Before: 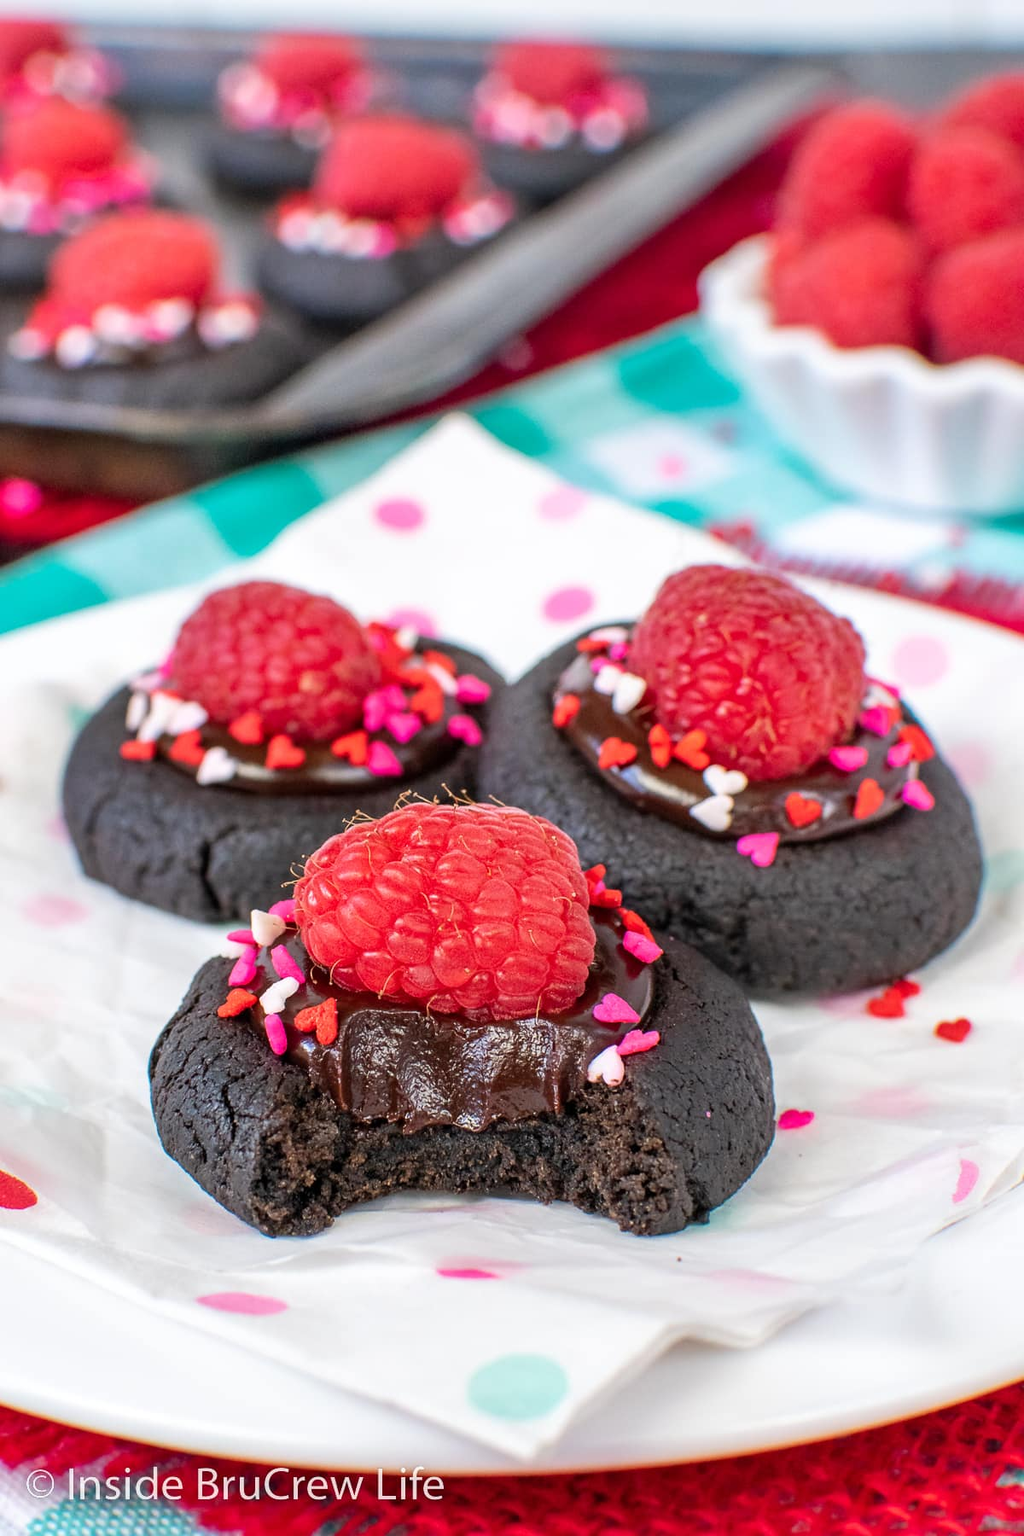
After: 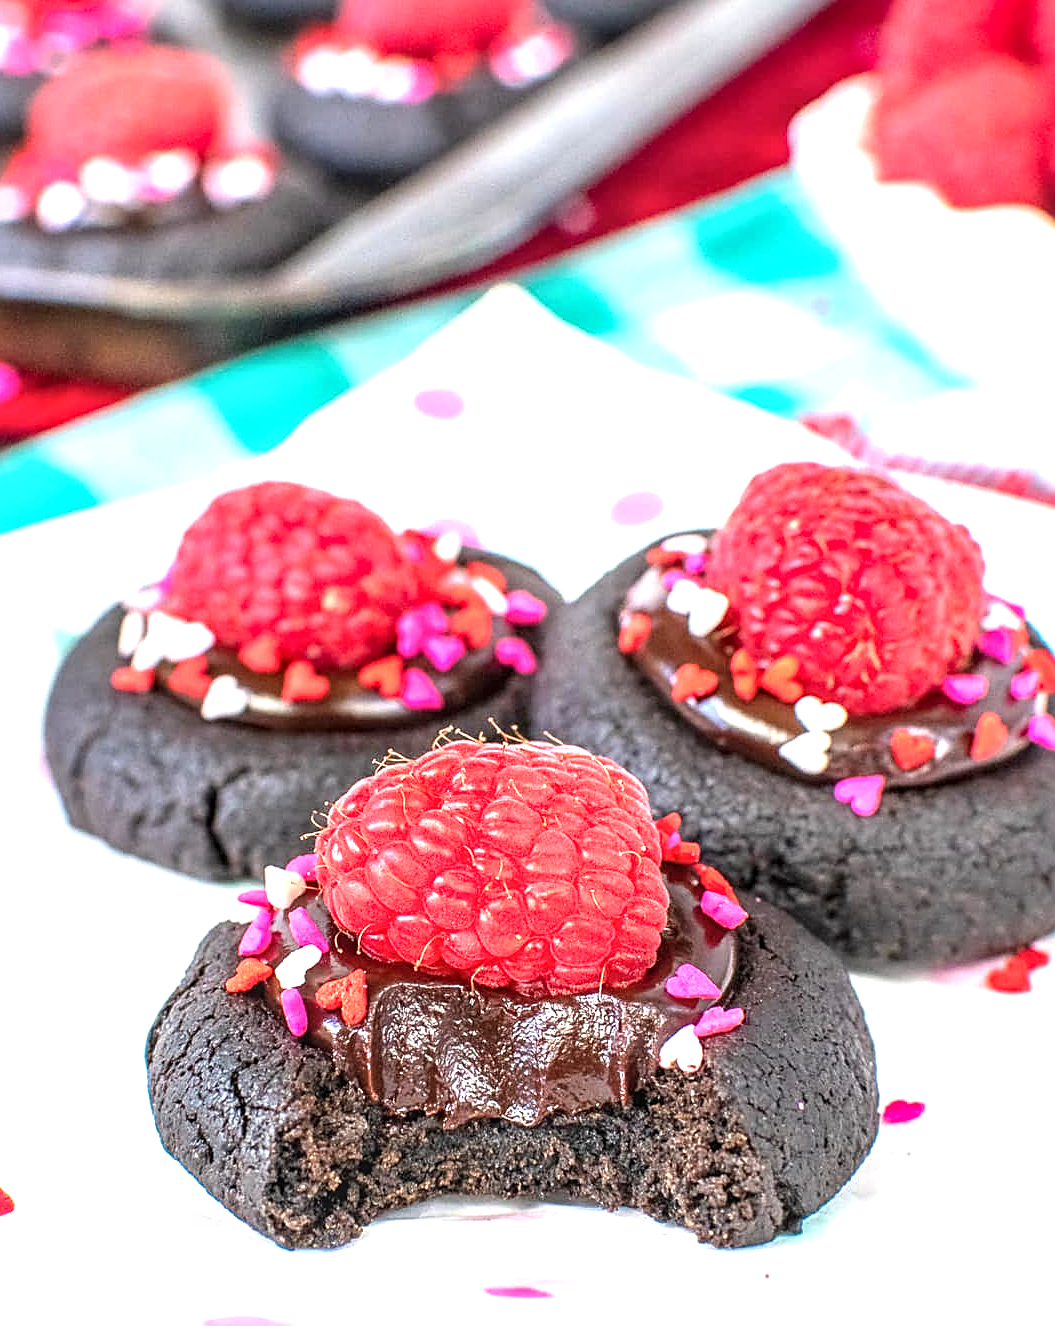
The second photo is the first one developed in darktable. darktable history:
local contrast: detail 130%
exposure: black level correction 0, exposure 1.001 EV, compensate highlight preservation false
crop and rotate: left 2.426%, top 11.128%, right 9.65%, bottom 15.153%
sharpen: on, module defaults
